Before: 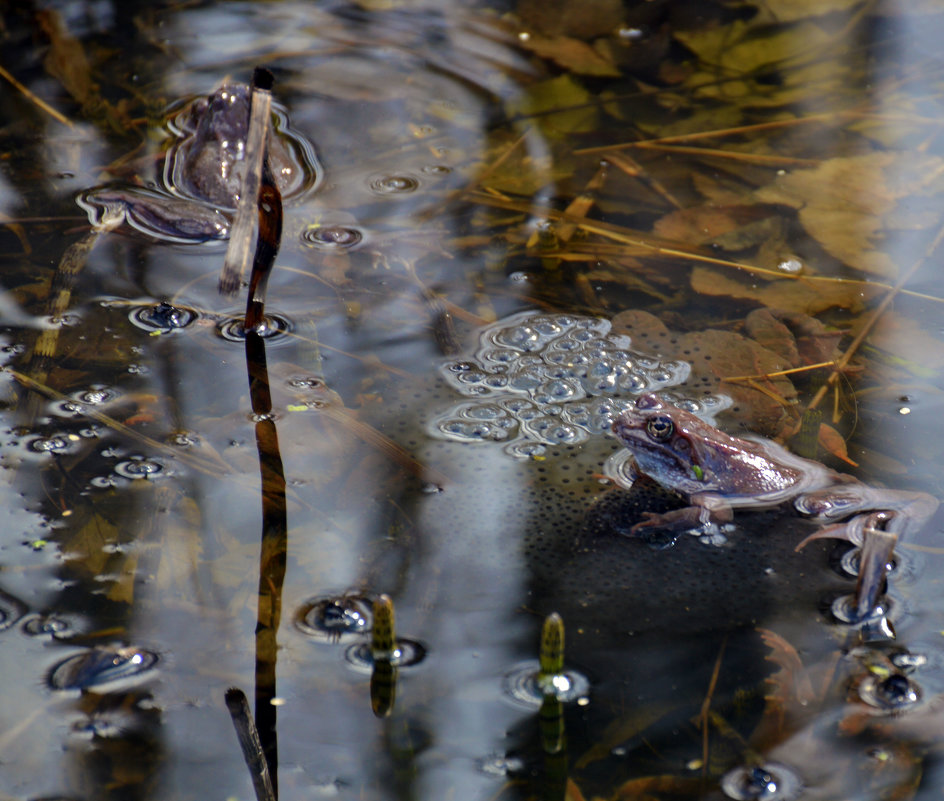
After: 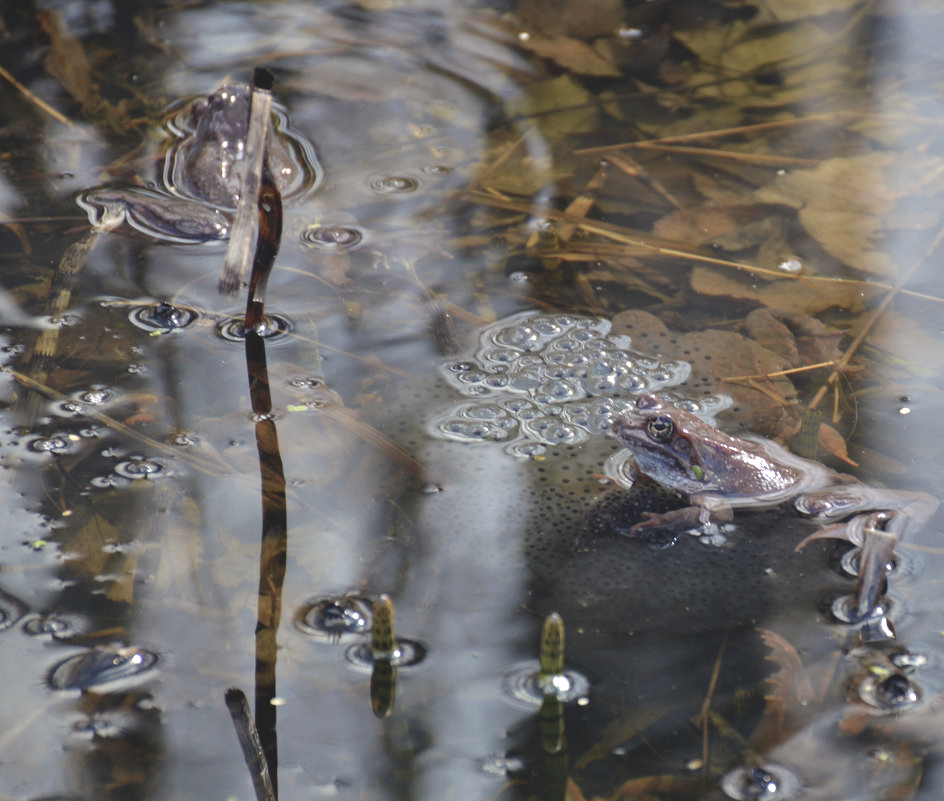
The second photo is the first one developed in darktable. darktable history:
exposure: black level correction 0, exposure 0.697 EV, compensate exposure bias true, compensate highlight preservation false
contrast brightness saturation: contrast -0.252, saturation -0.432
